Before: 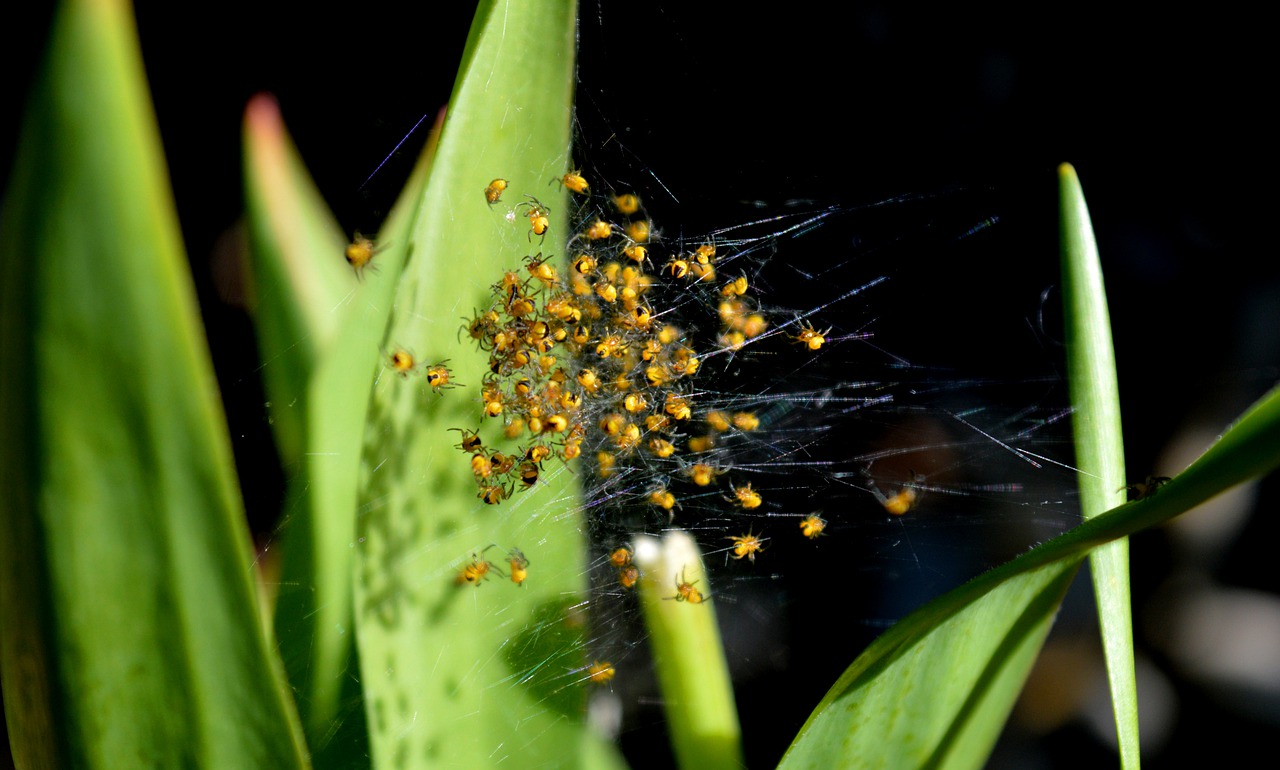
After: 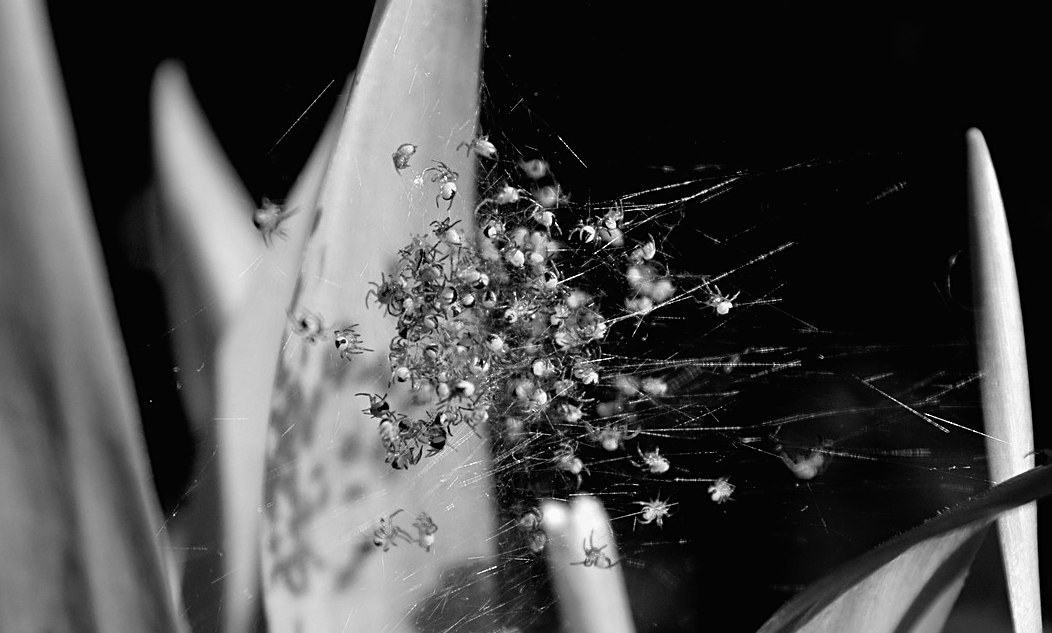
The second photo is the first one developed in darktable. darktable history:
monochrome: on, module defaults
sharpen: on, module defaults
crop and rotate: left 7.196%, top 4.574%, right 10.605%, bottom 13.178%
color correction: highlights a* 9.03, highlights b* 8.71, shadows a* 40, shadows b* 40, saturation 0.8
color balance: lift [1, 0.994, 1.002, 1.006], gamma [0.957, 1.081, 1.016, 0.919], gain [0.97, 0.972, 1.01, 1.028], input saturation 91.06%, output saturation 79.8%
